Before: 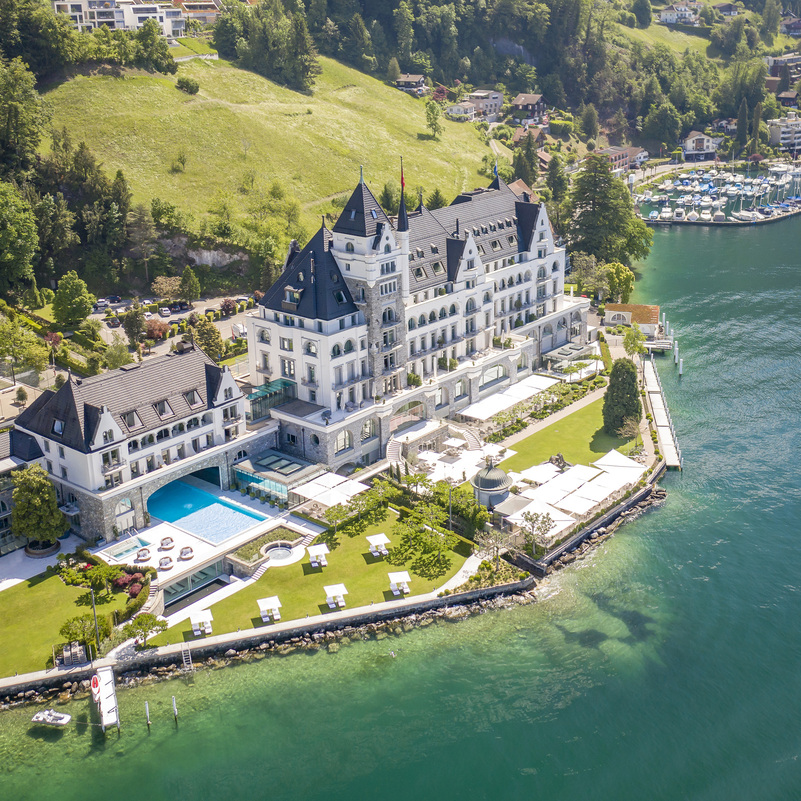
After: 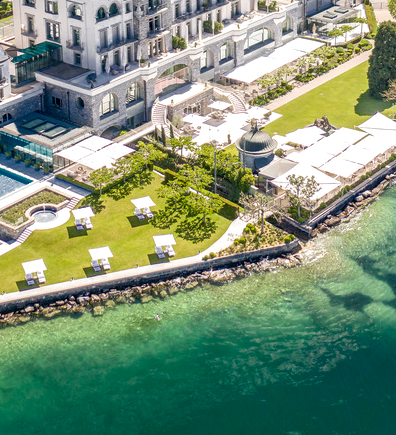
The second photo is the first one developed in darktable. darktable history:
local contrast: detail 130%
color zones: curves: ch0 [(0, 0.497) (0.143, 0.5) (0.286, 0.5) (0.429, 0.483) (0.571, 0.116) (0.714, -0.006) (0.857, 0.28) (1, 0.497)]
crop: left 29.426%, top 42.161%, right 21.092%, bottom 3.468%
